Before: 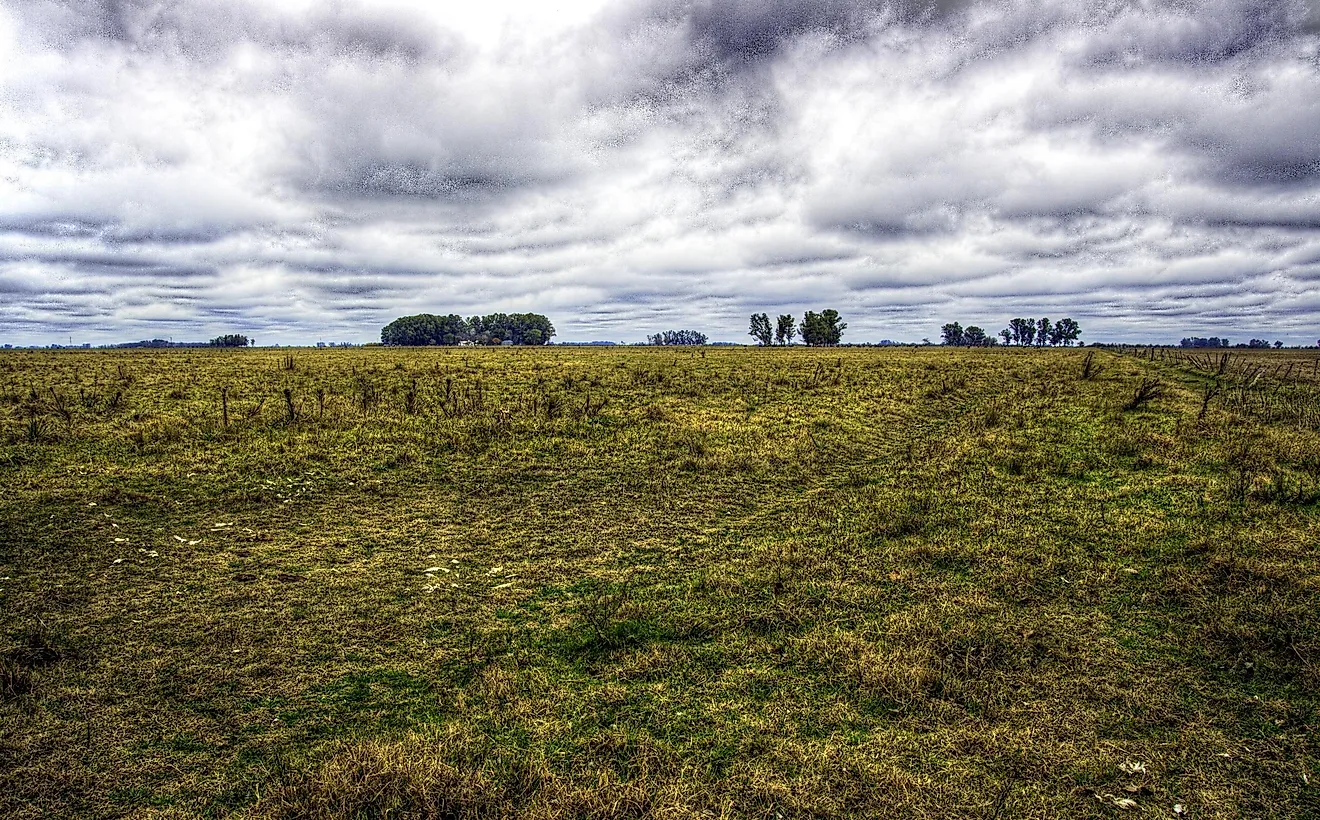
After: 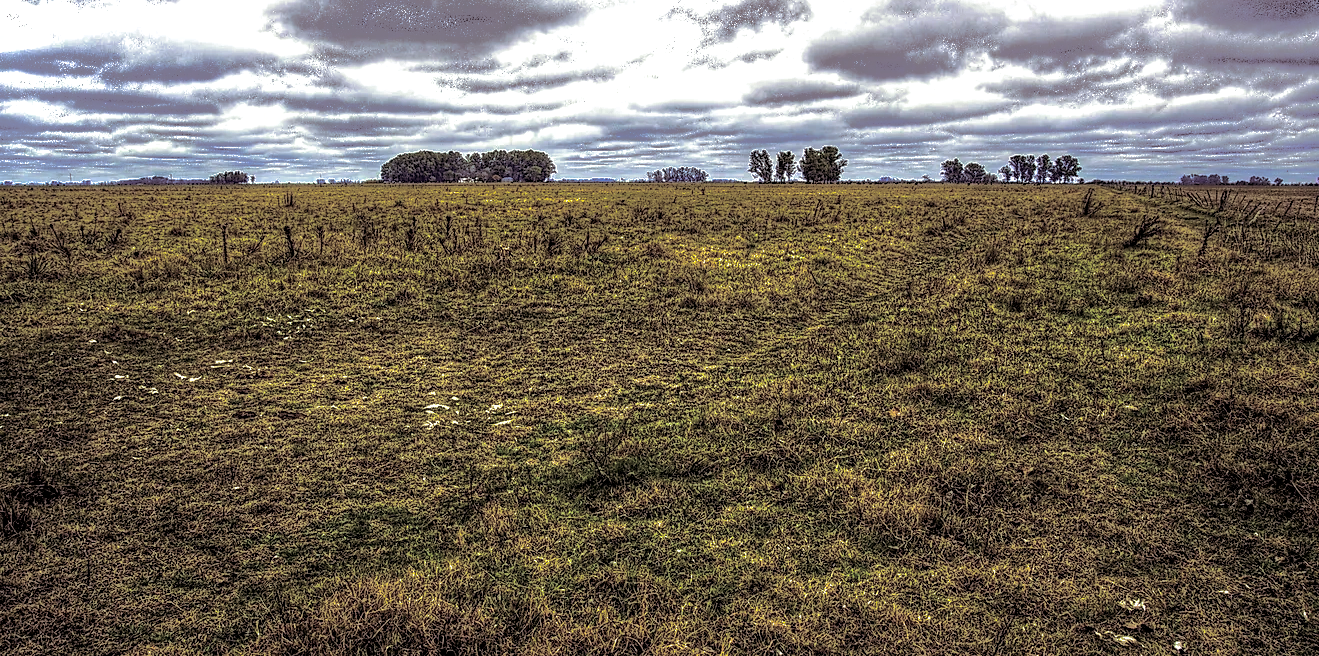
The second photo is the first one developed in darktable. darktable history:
crop and rotate: top 19.998%
shadows and highlights: shadows 38.43, highlights -74.54
exposure: black level correction 0.003, exposure 0.383 EV, compensate highlight preservation false
split-toning: shadows › saturation 0.2
